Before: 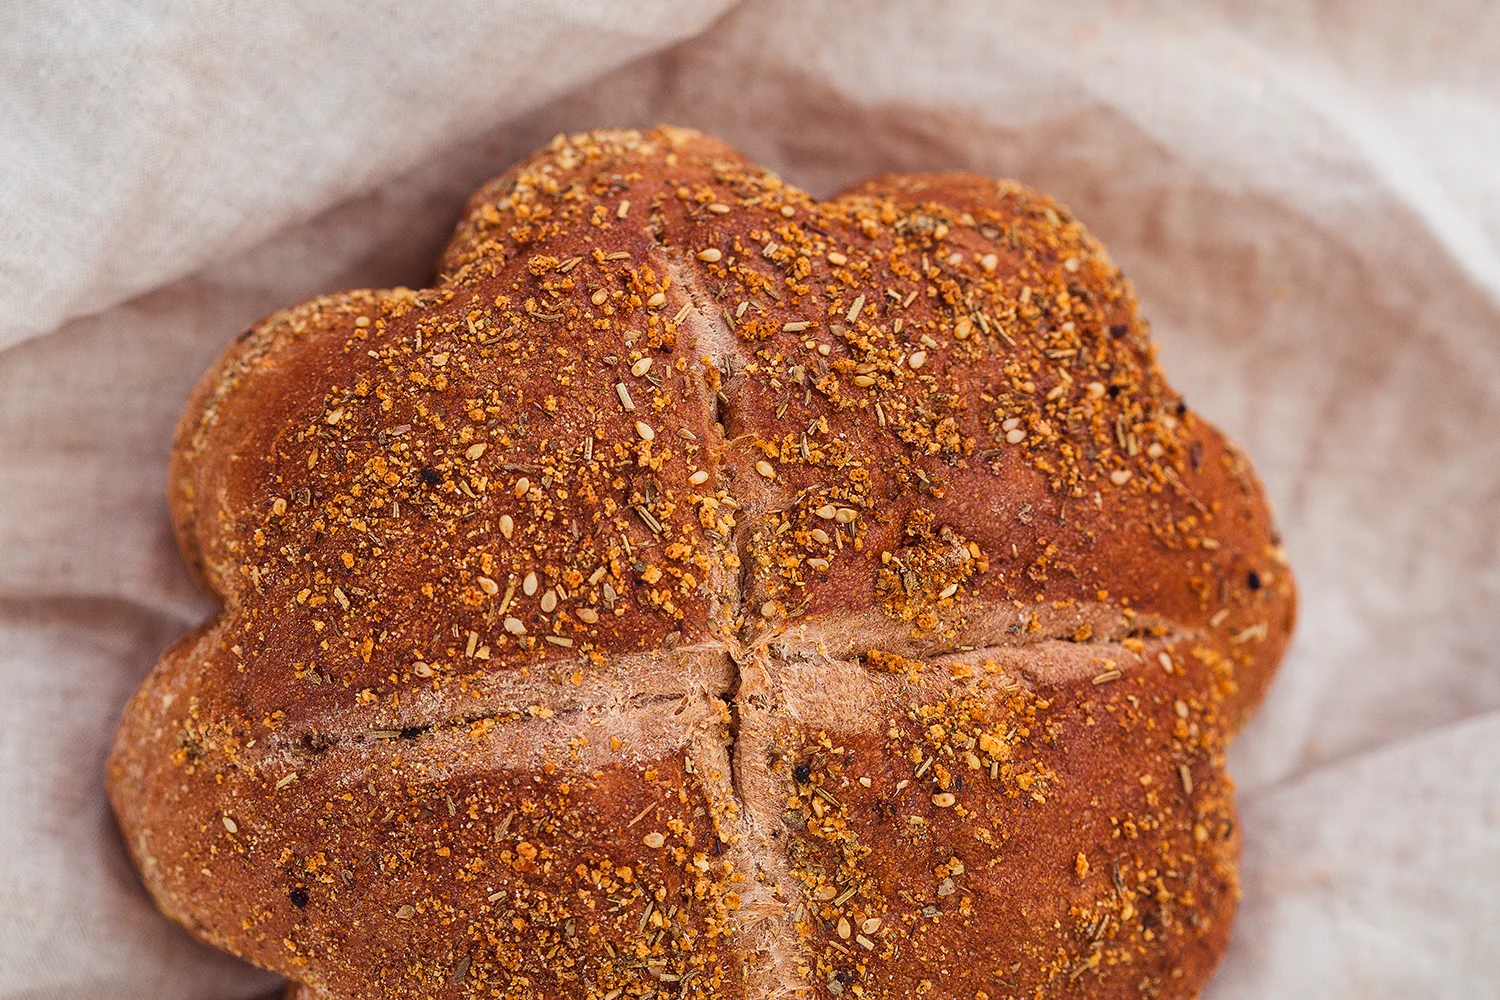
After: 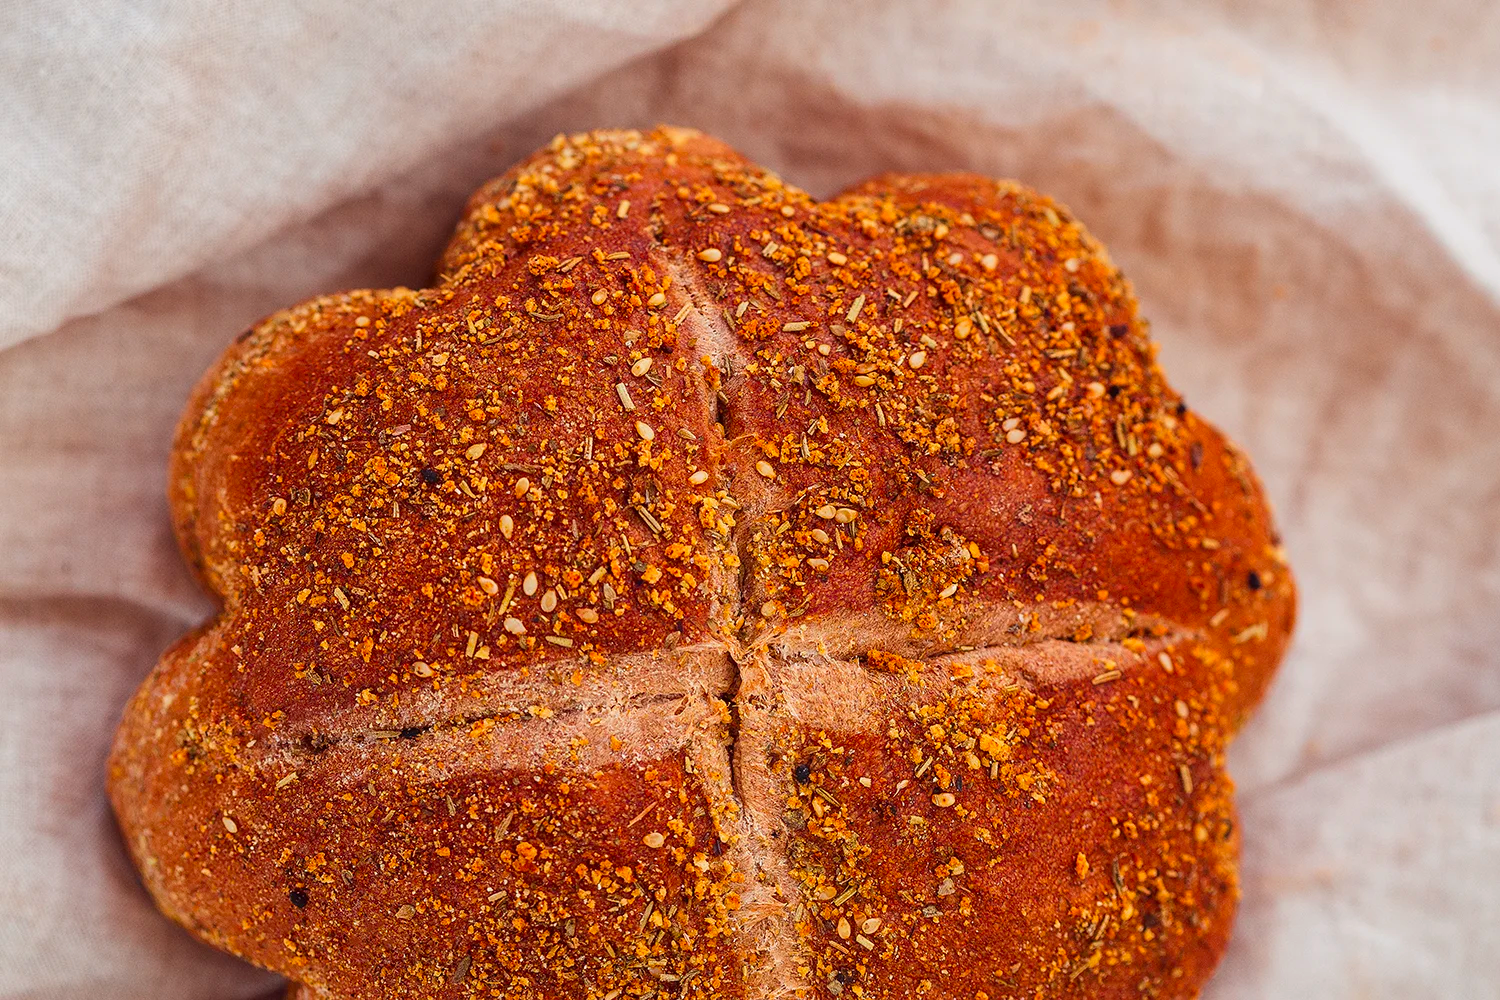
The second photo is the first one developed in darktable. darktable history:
contrast brightness saturation: brightness -0.015, saturation 0.358
